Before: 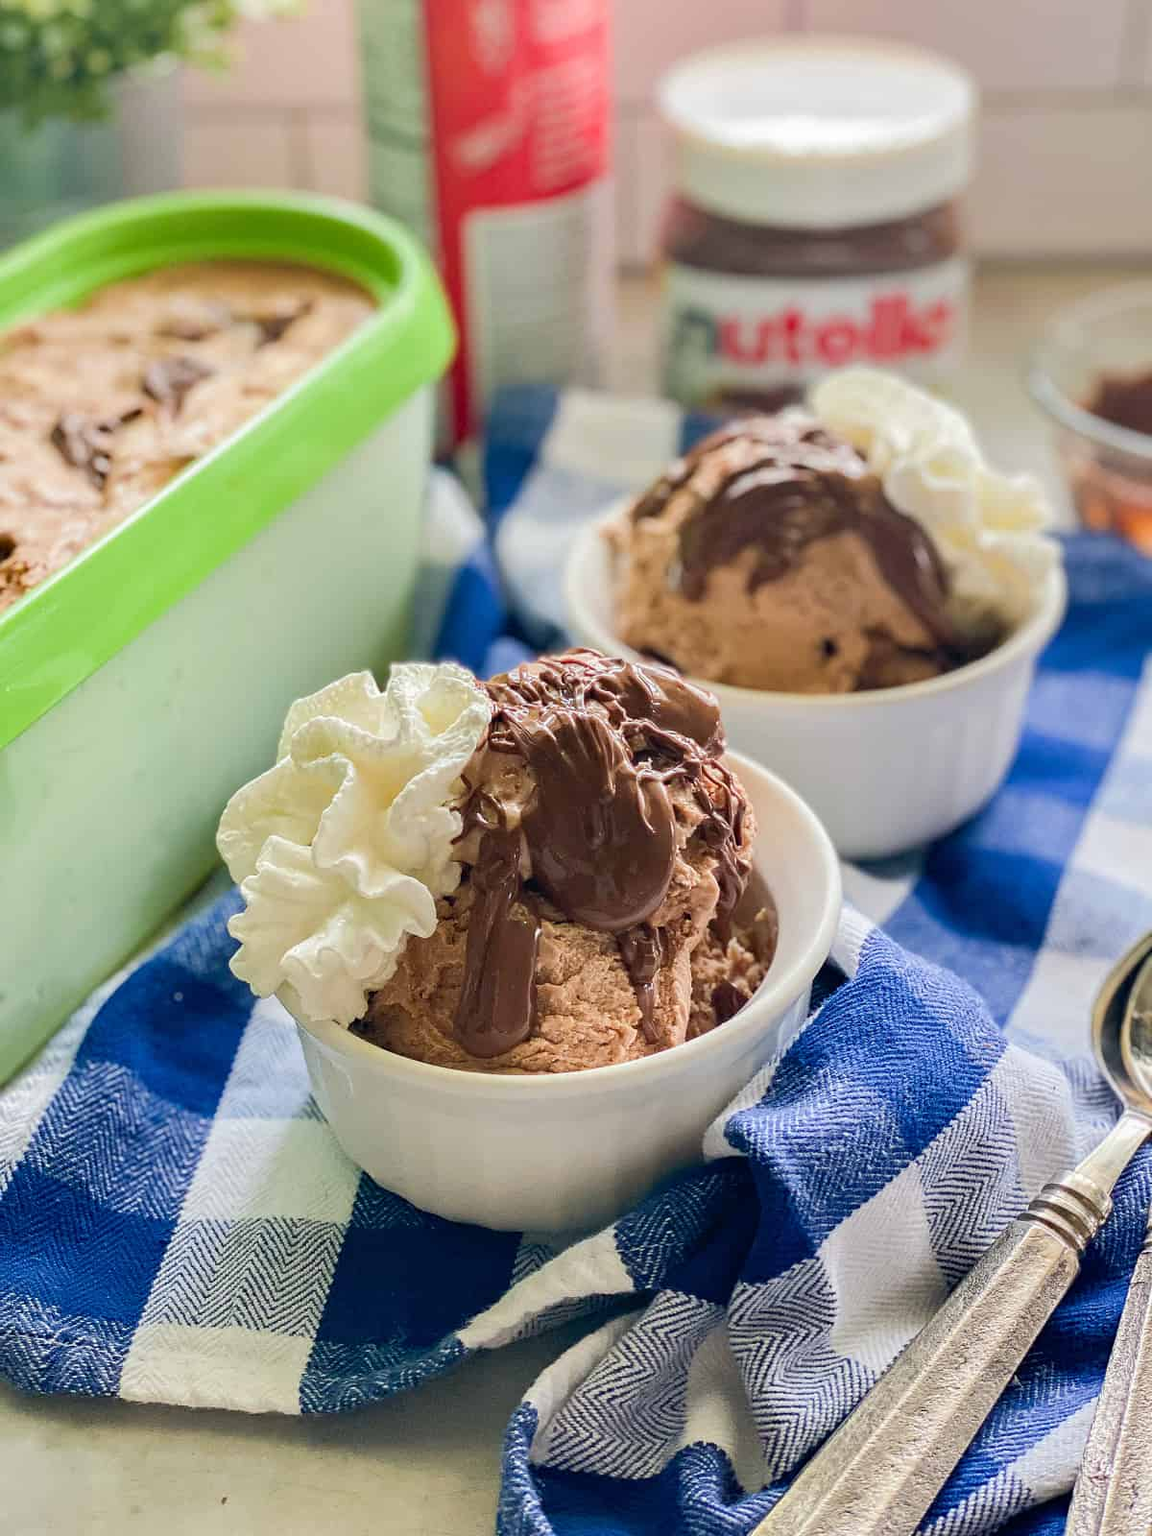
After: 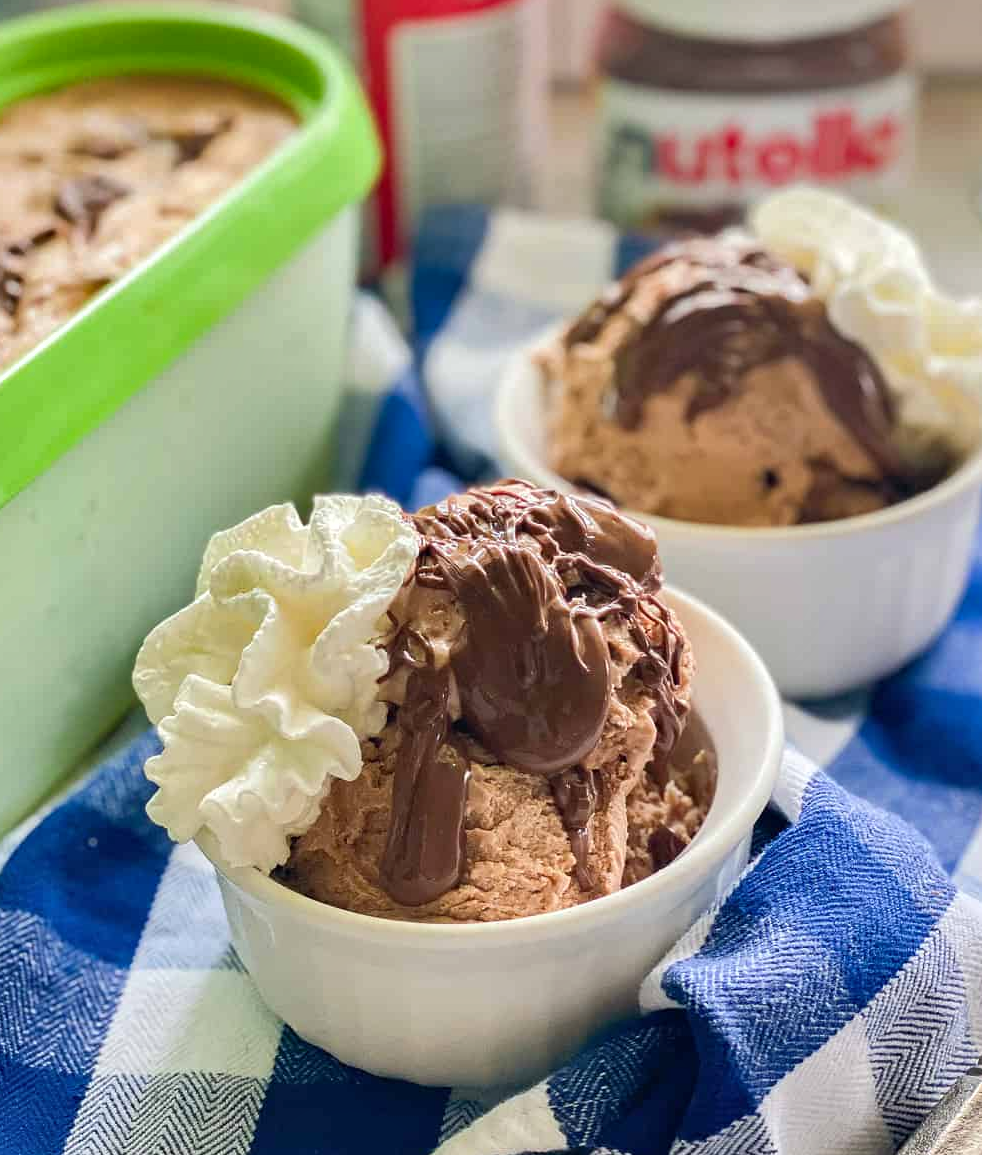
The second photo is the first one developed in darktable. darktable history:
exposure: exposure 0.151 EV, compensate highlight preservation false
crop: left 7.794%, top 12.303%, right 10.361%, bottom 15.454%
shadows and highlights: soften with gaussian
